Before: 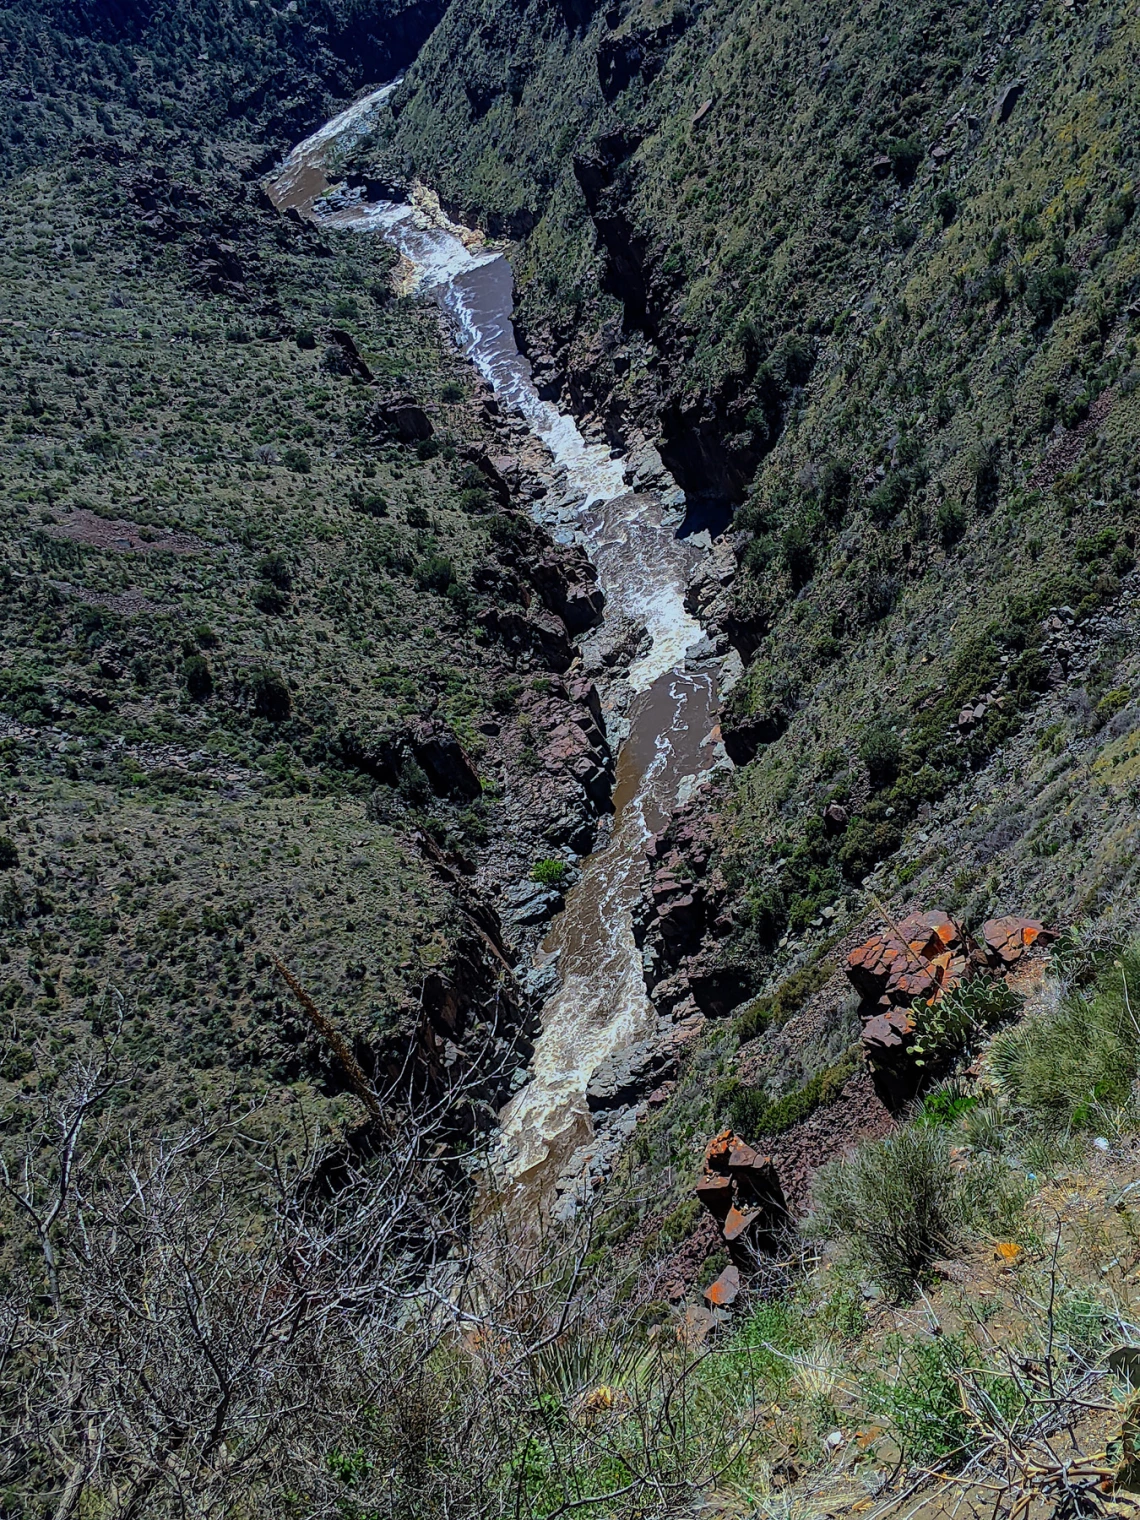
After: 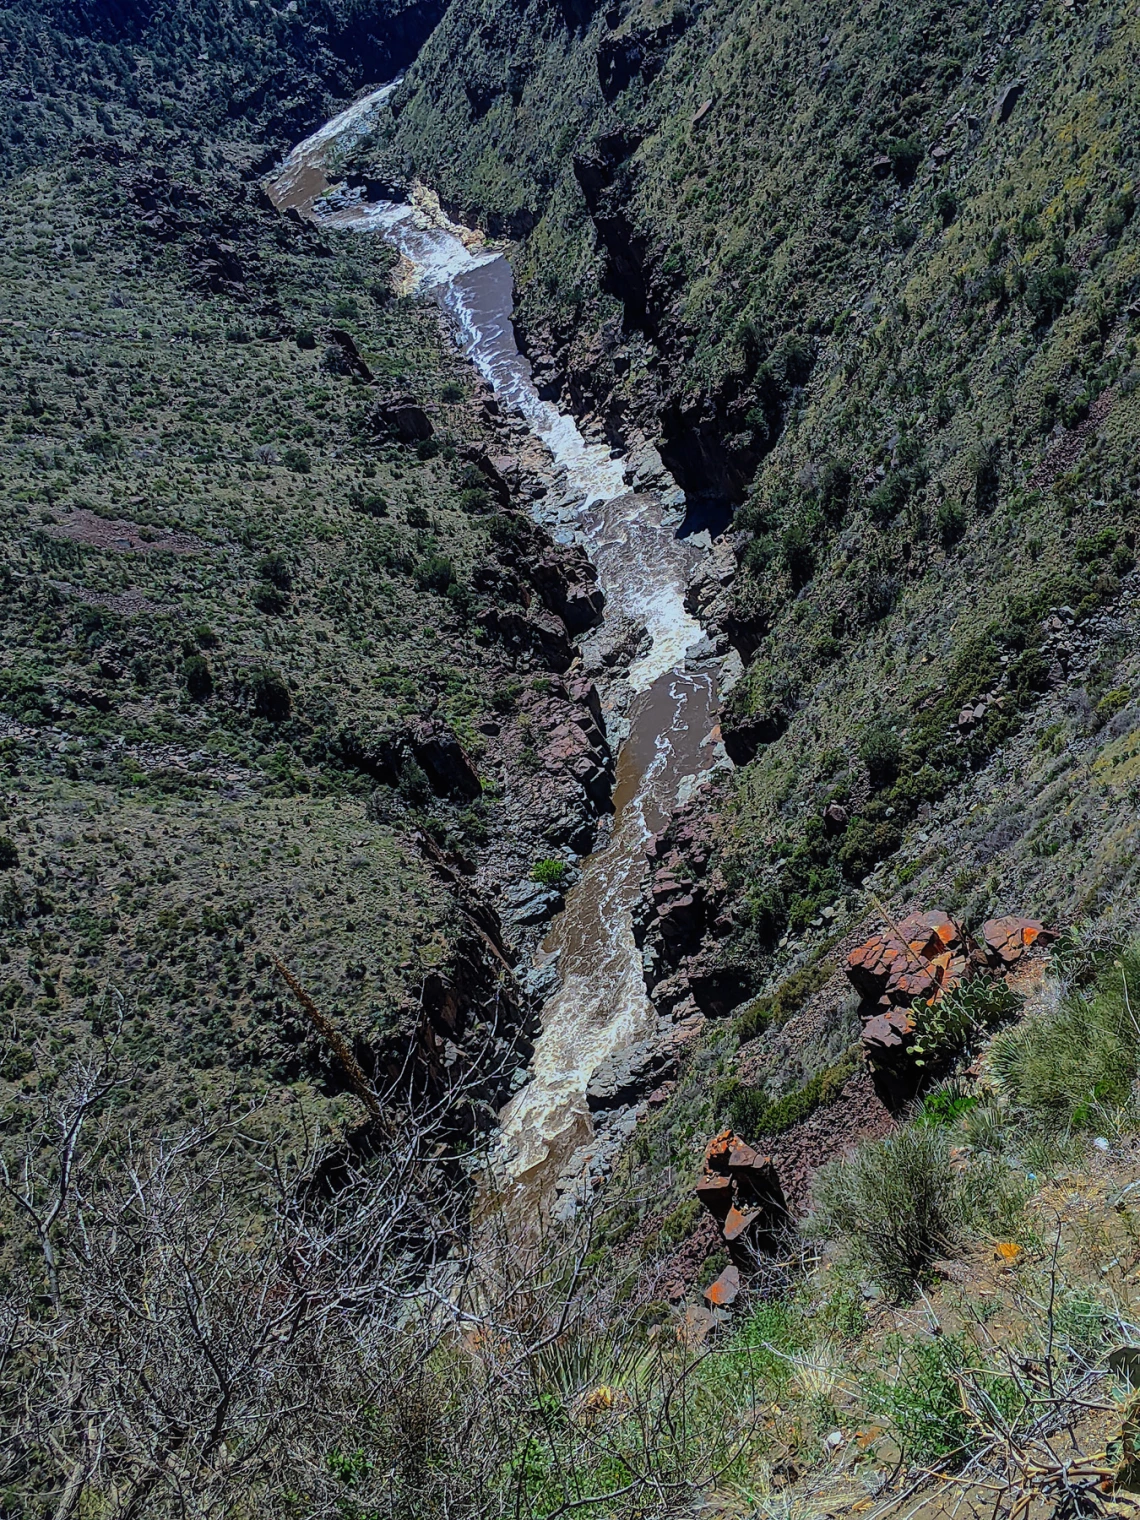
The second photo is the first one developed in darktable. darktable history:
shadows and highlights: shadows 29.64, highlights -30.33, low approximation 0.01, soften with gaussian
contrast equalizer: y [[0.5, 0.5, 0.544, 0.569, 0.5, 0.5], [0.5 ×6], [0.5 ×6], [0 ×6], [0 ×6]], mix -0.283
